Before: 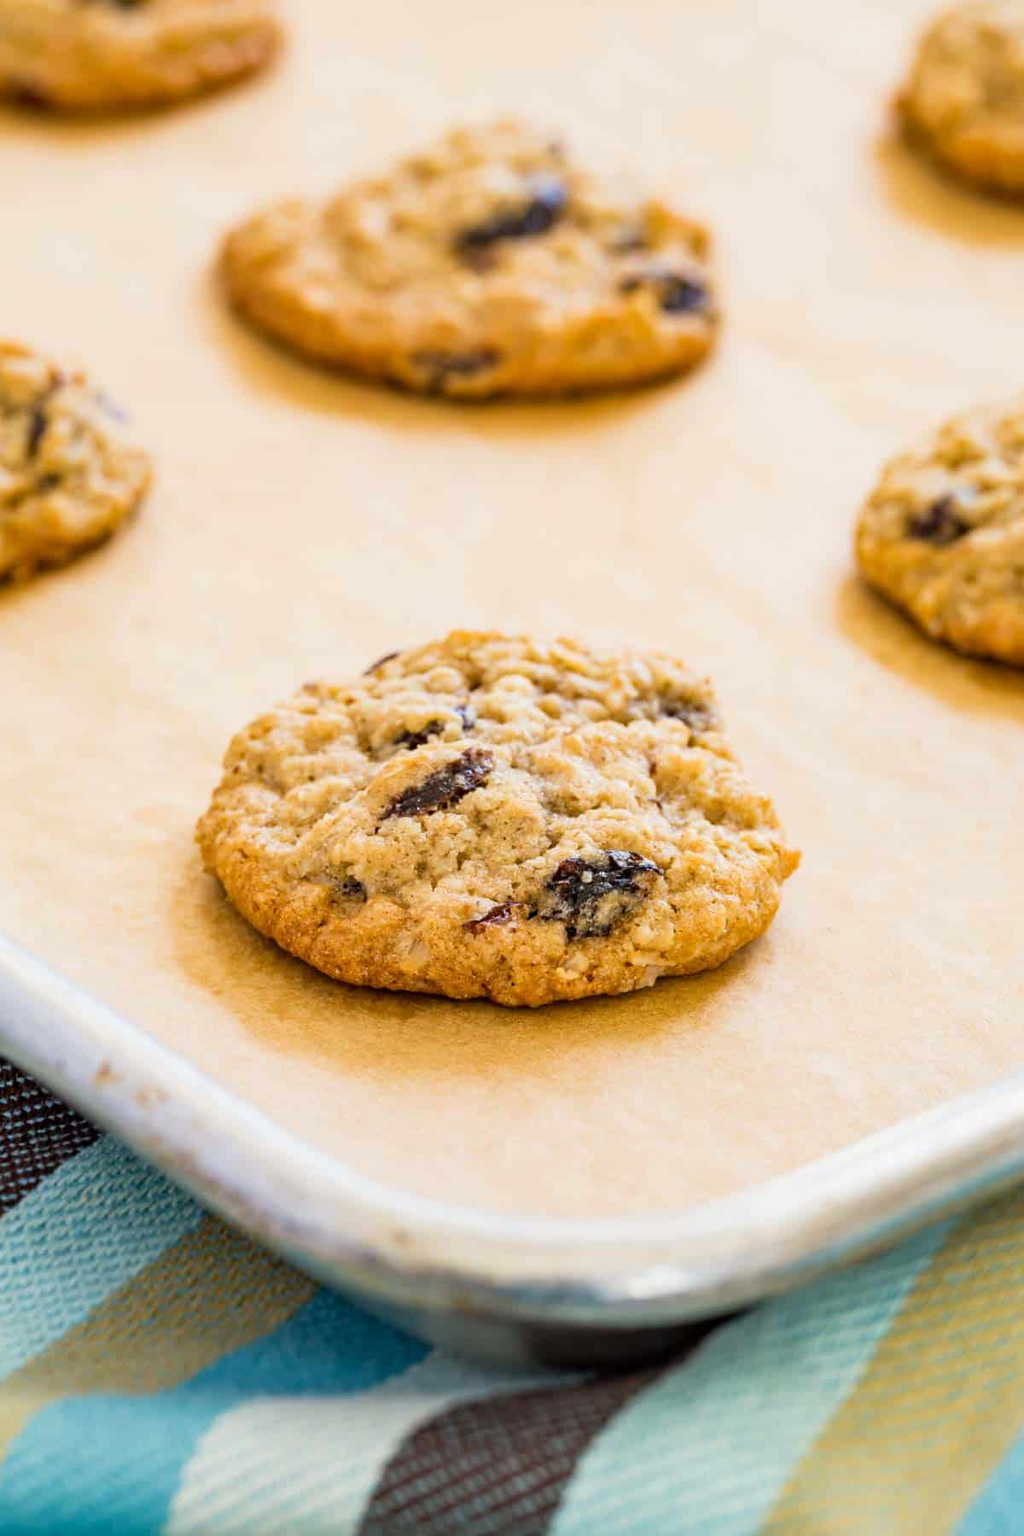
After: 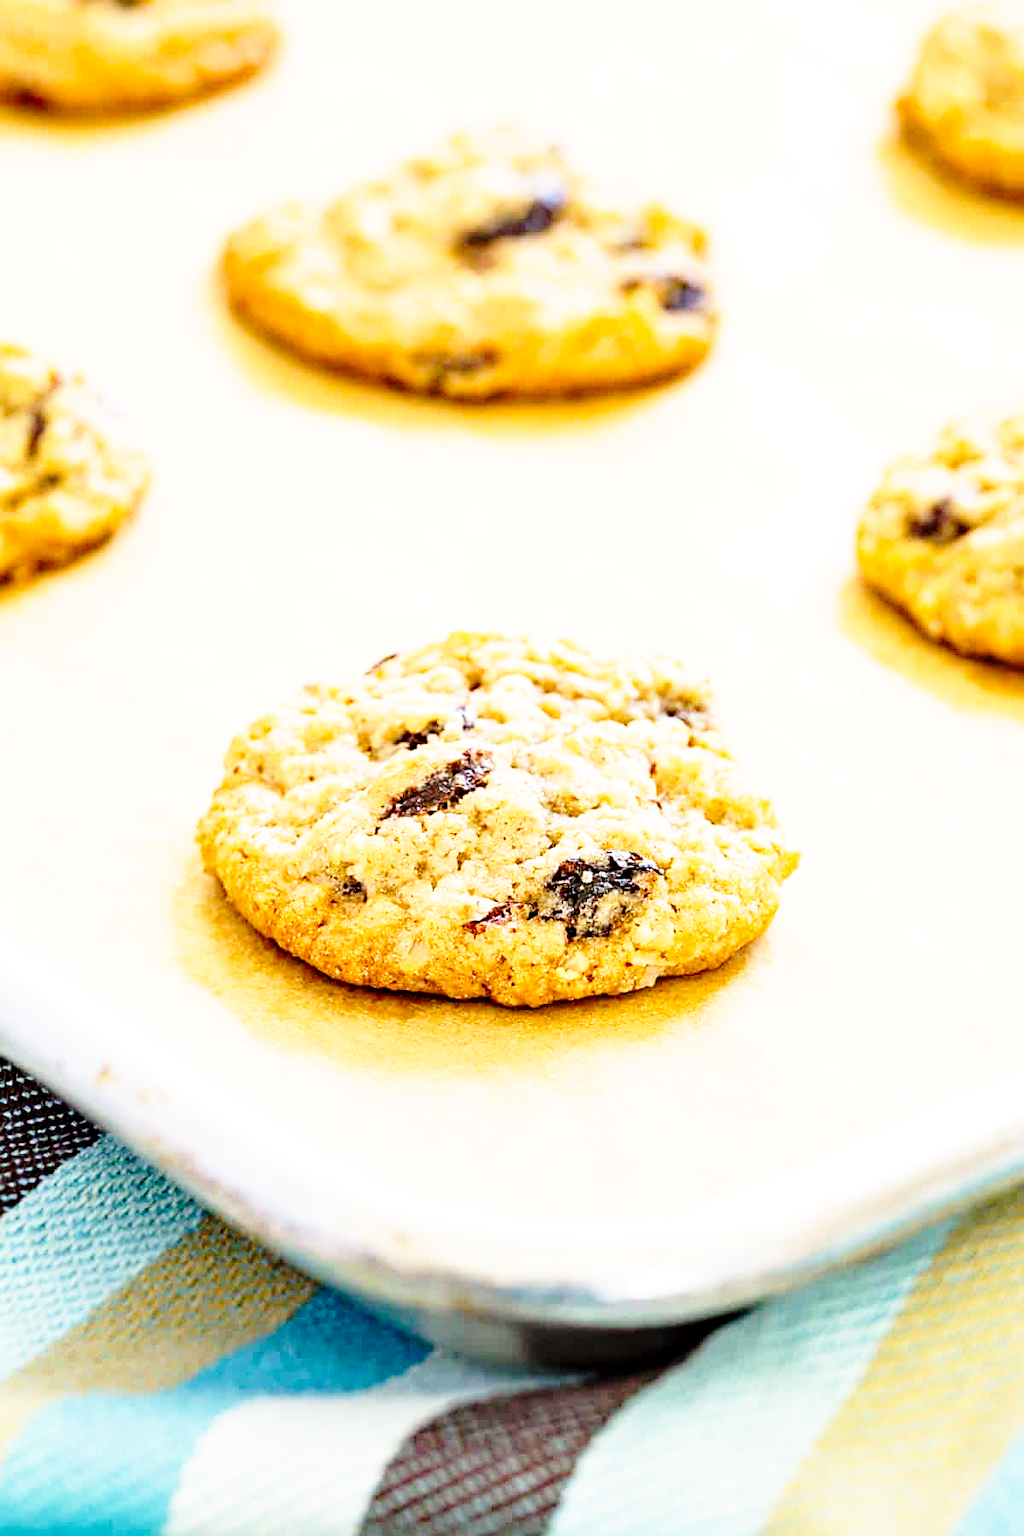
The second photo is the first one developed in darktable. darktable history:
sharpen: on, module defaults
base curve: curves: ch0 [(0, 0) (0.028, 0.03) (0.105, 0.232) (0.387, 0.748) (0.754, 0.968) (1, 1)], fusion 1, exposure shift 0.576, preserve colors none
